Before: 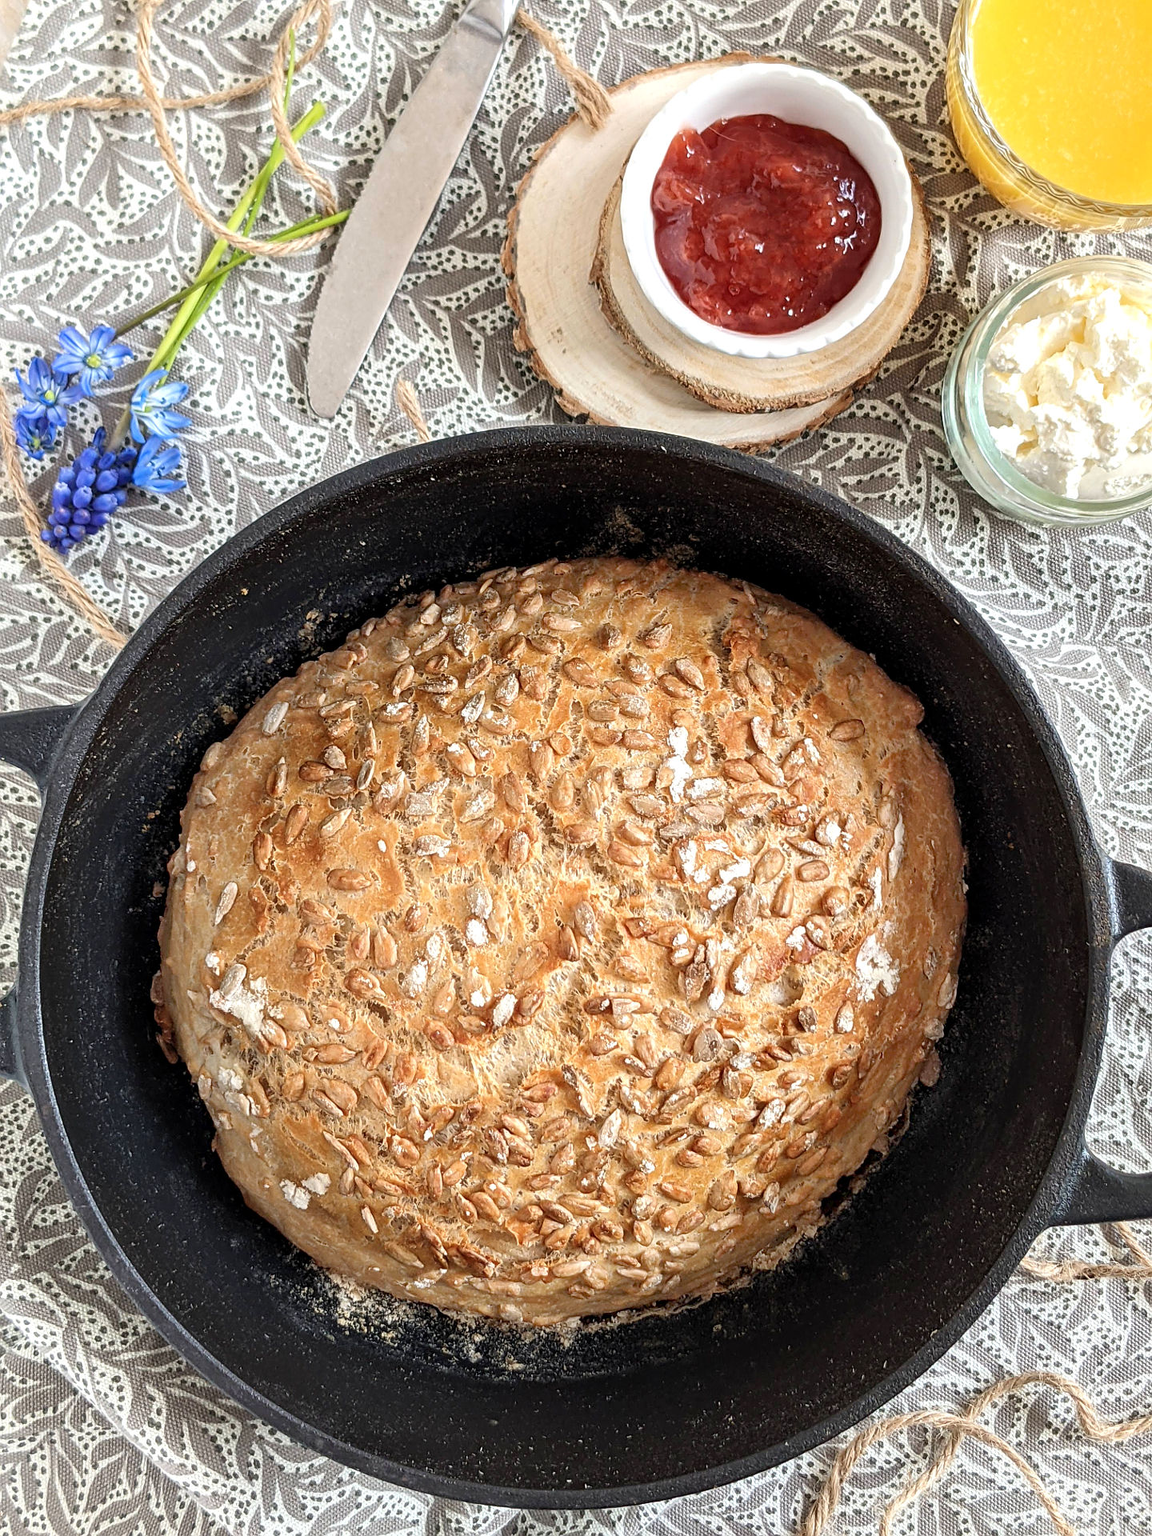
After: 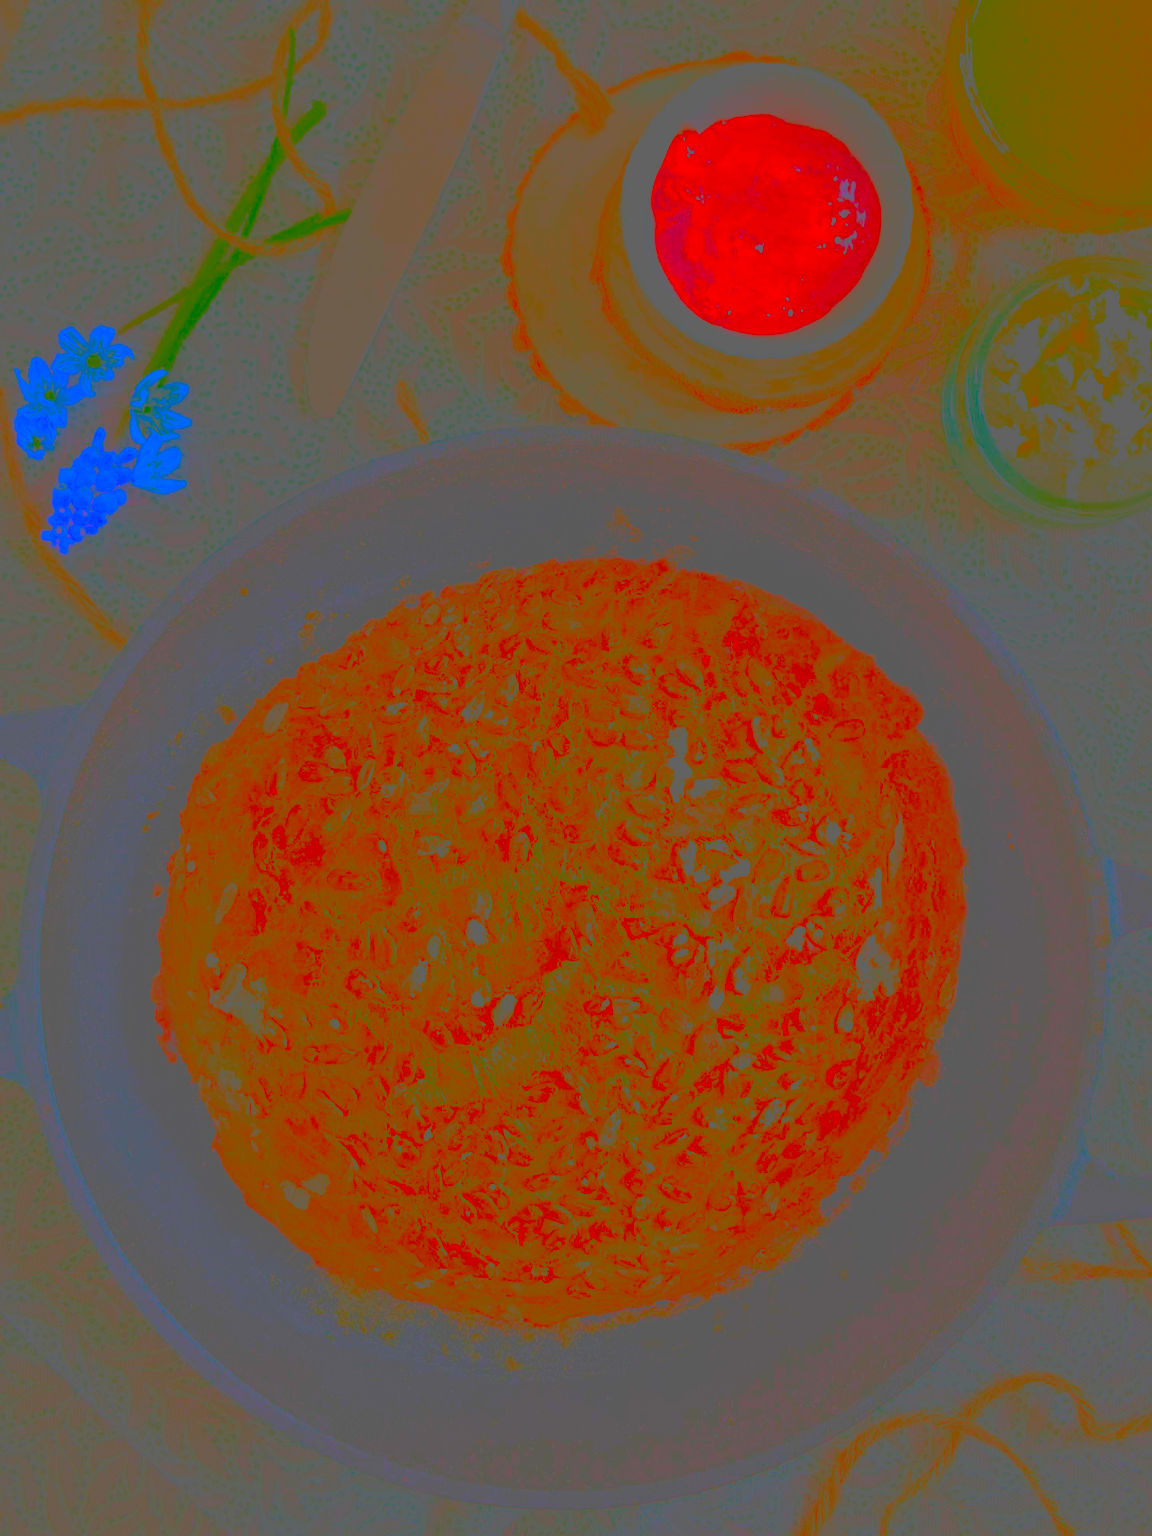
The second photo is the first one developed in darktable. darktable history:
exposure: black level correction 0.001, exposure 0.499 EV, compensate highlight preservation false
contrast brightness saturation: contrast -0.974, brightness -0.165, saturation 0.758
tone equalizer: -7 EV 0.146 EV, -6 EV 0.58 EV, -5 EV 1.13 EV, -4 EV 1.33 EV, -3 EV 1.16 EV, -2 EV 0.6 EV, -1 EV 0.147 EV, smoothing diameter 2.01%, edges refinement/feathering 21.33, mask exposure compensation -1.57 EV, filter diffusion 5
base curve: preserve colors none
